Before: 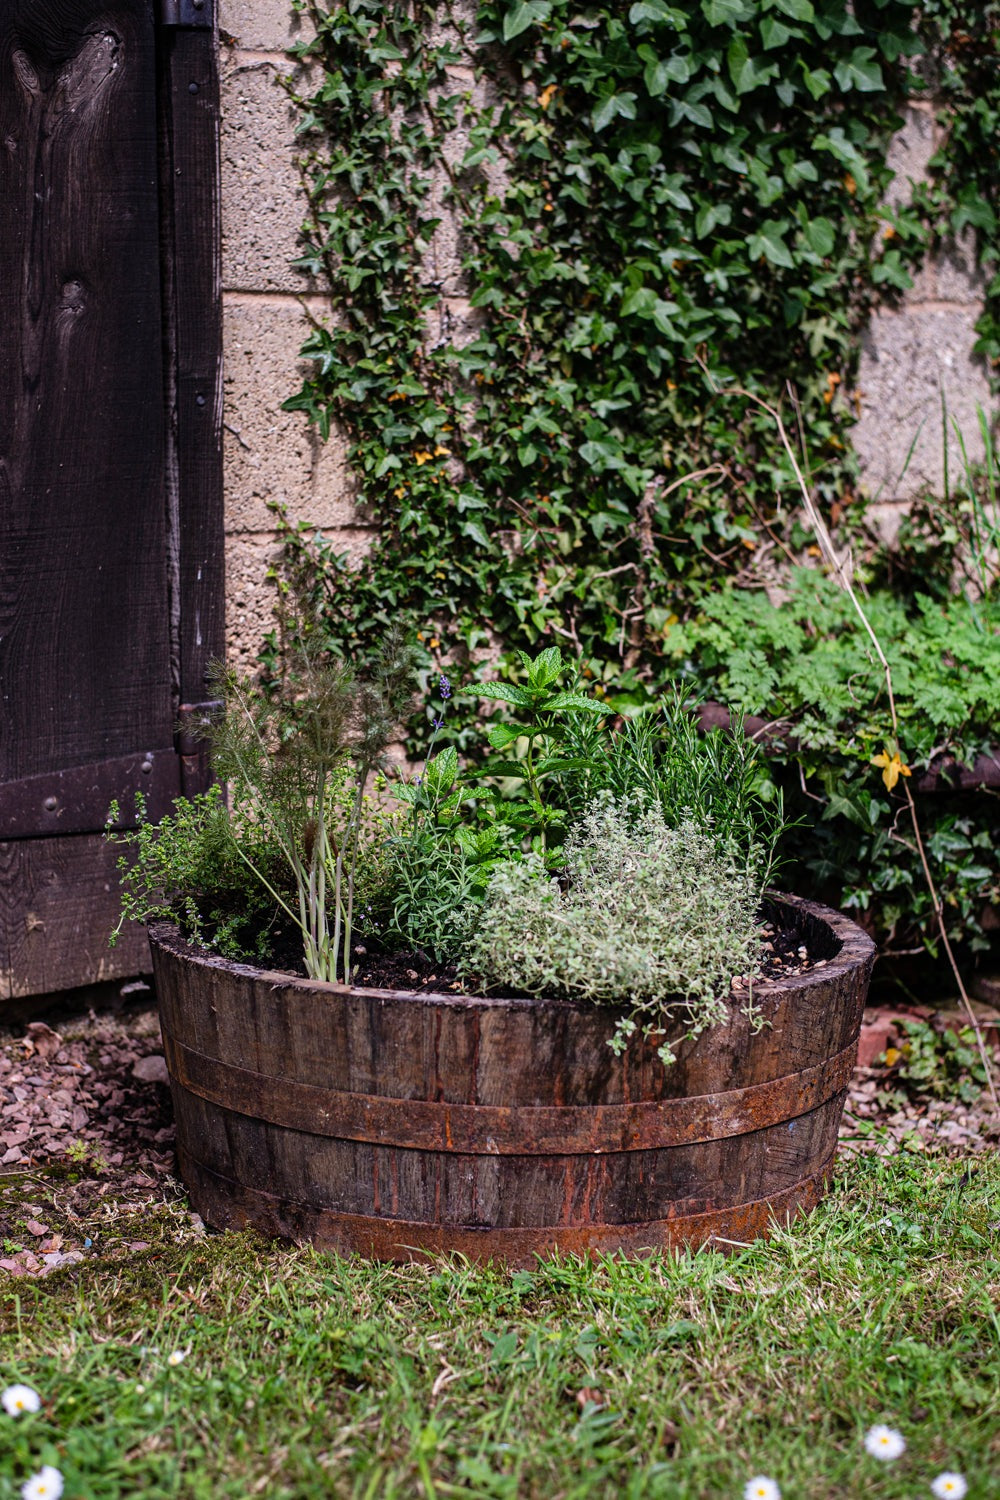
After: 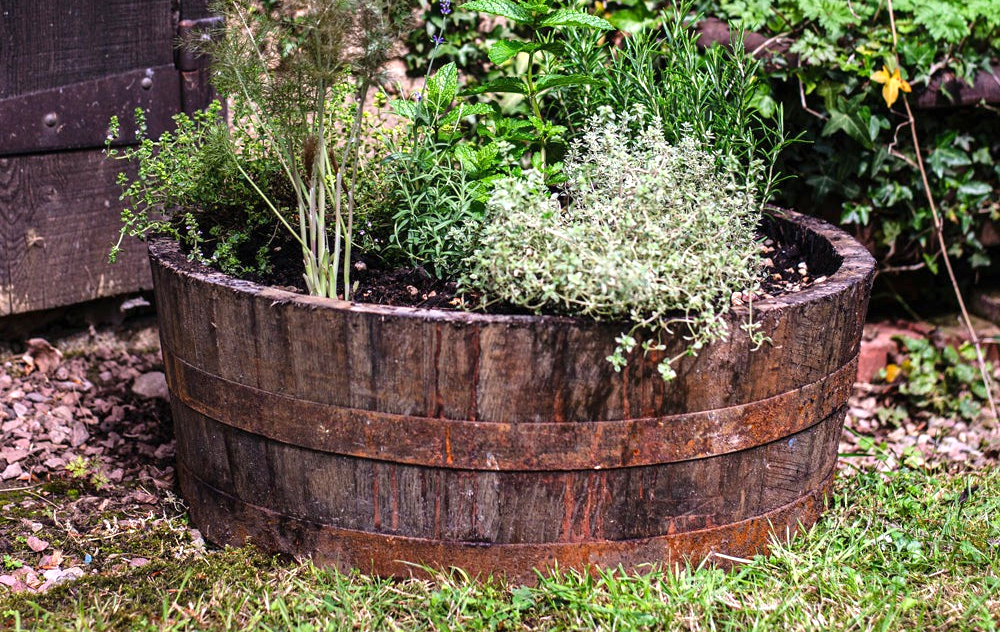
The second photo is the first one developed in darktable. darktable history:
crop: top 45.642%, bottom 12.218%
exposure: black level correction 0, exposure 0.693 EV, compensate highlight preservation false
